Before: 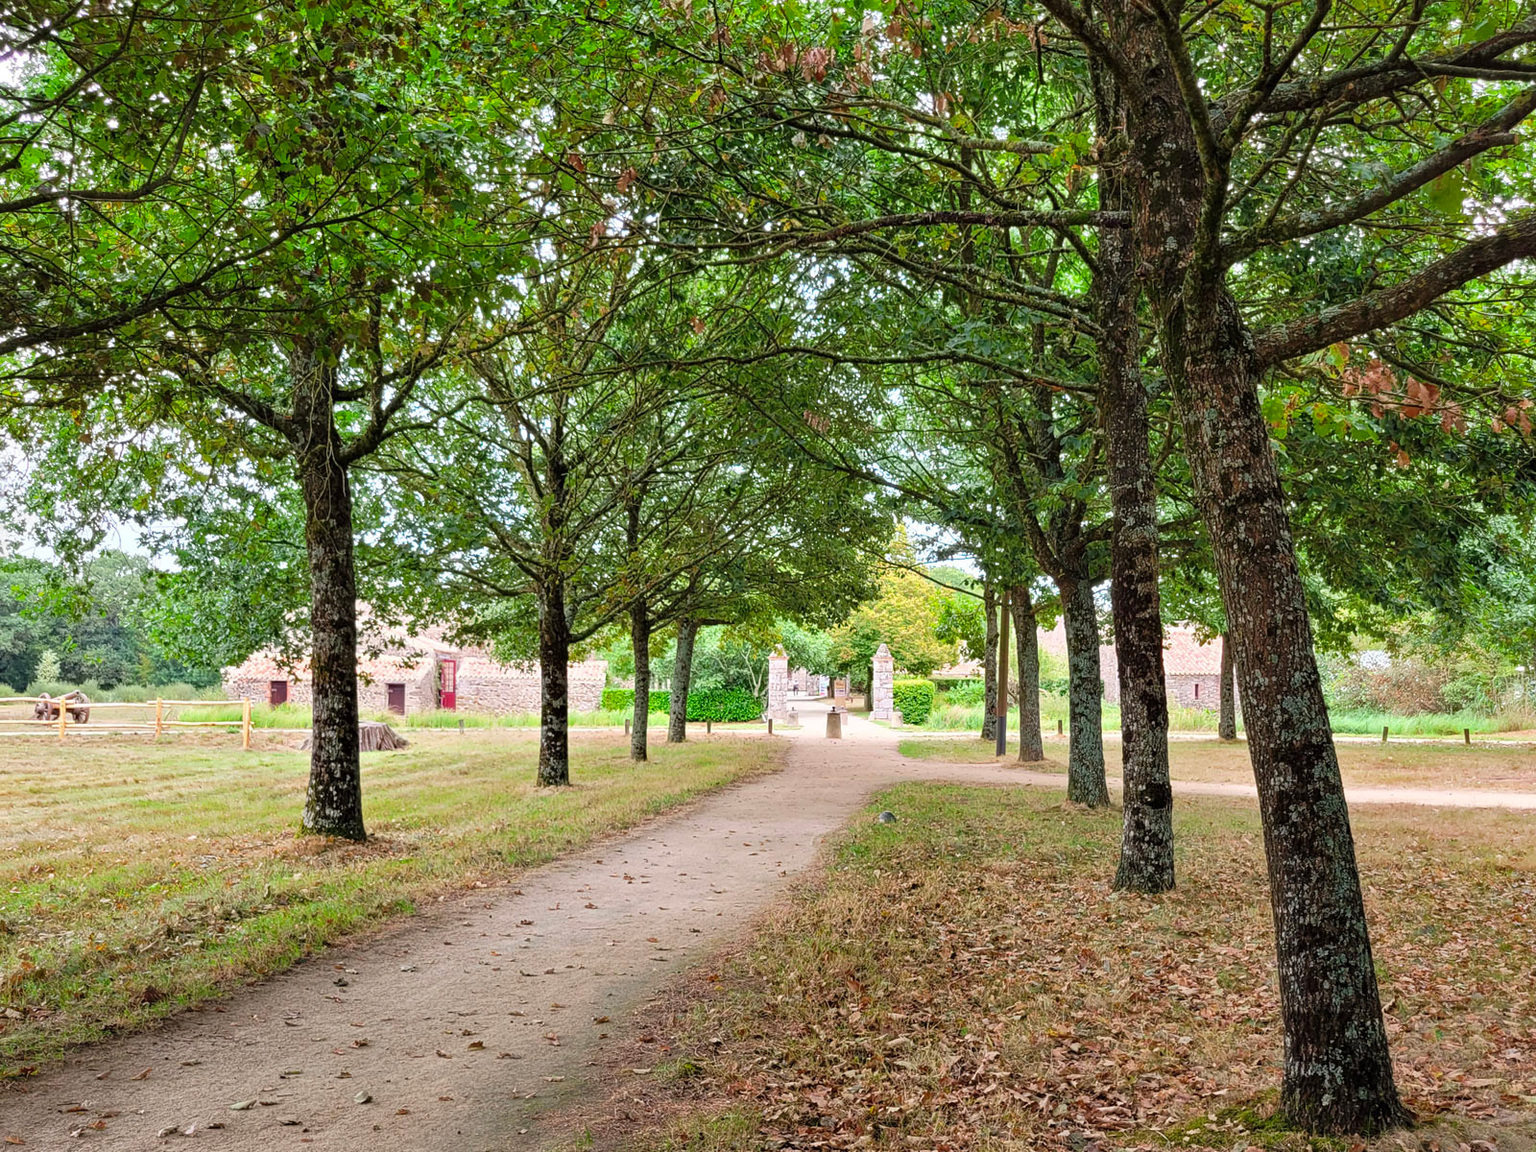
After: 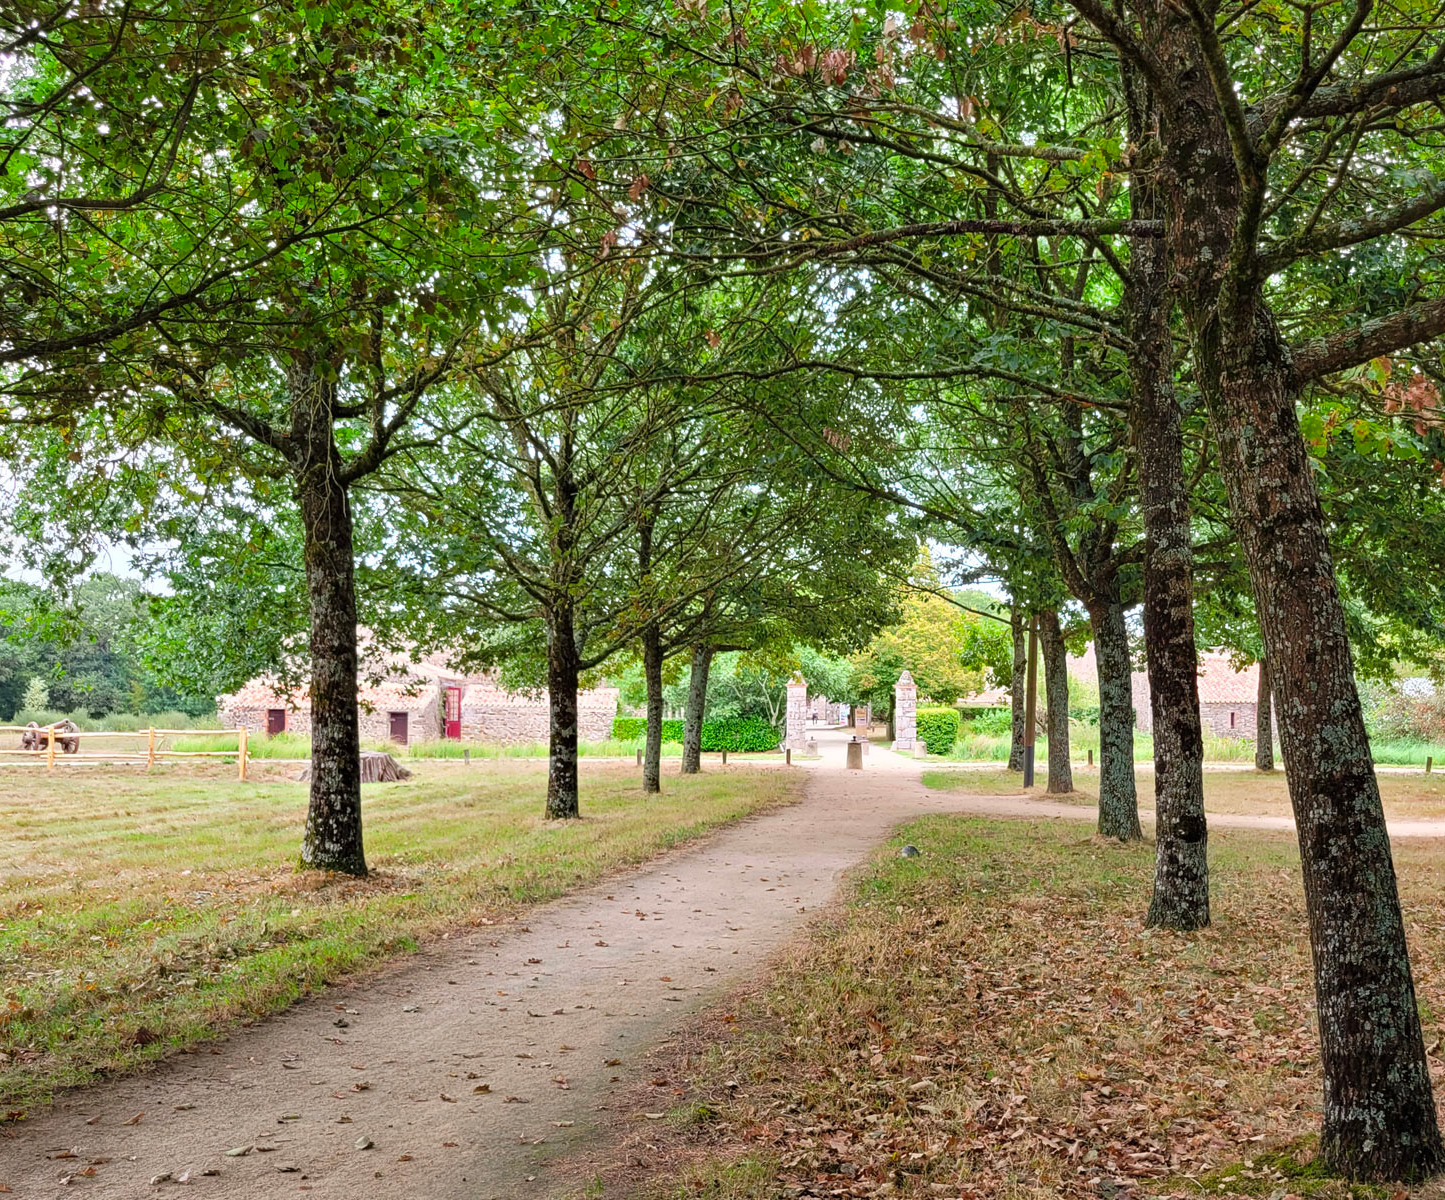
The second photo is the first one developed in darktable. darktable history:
crop and rotate: left 0.969%, right 8.712%
